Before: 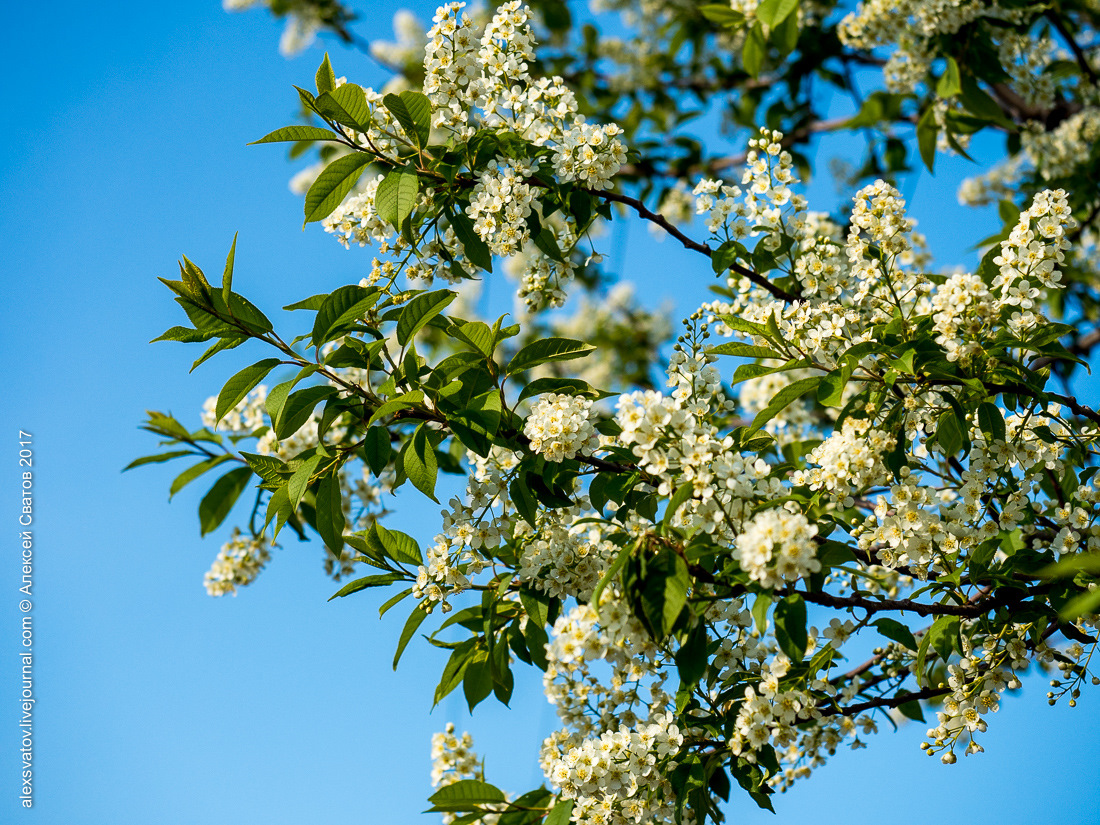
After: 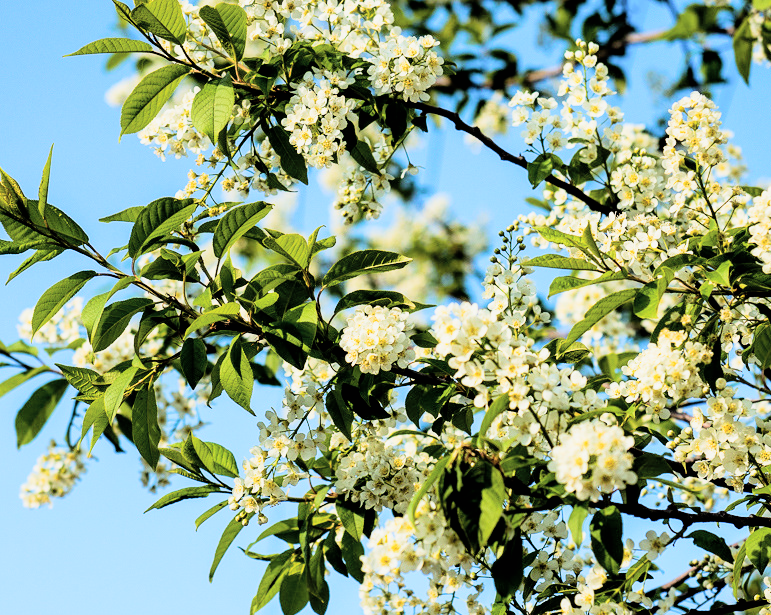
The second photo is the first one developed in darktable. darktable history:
tone curve: curves: ch0 [(0, 0) (0.003, 0.004) (0.011, 0.015) (0.025, 0.033) (0.044, 0.058) (0.069, 0.091) (0.1, 0.131) (0.136, 0.179) (0.177, 0.233) (0.224, 0.296) (0.277, 0.364) (0.335, 0.434) (0.399, 0.511) (0.468, 0.584) (0.543, 0.656) (0.623, 0.729) (0.709, 0.799) (0.801, 0.874) (0.898, 0.936) (1, 1)], color space Lab, independent channels, preserve colors none
filmic rgb: black relative exposure -5.04 EV, white relative exposure 3.99 EV, hardness 2.88, contrast 1.191, highlights saturation mix -30.34%, iterations of high-quality reconstruction 0
crop and rotate: left 16.786%, top 10.68%, right 13.035%, bottom 14.716%
exposure: exposure 0.602 EV, compensate highlight preservation false
